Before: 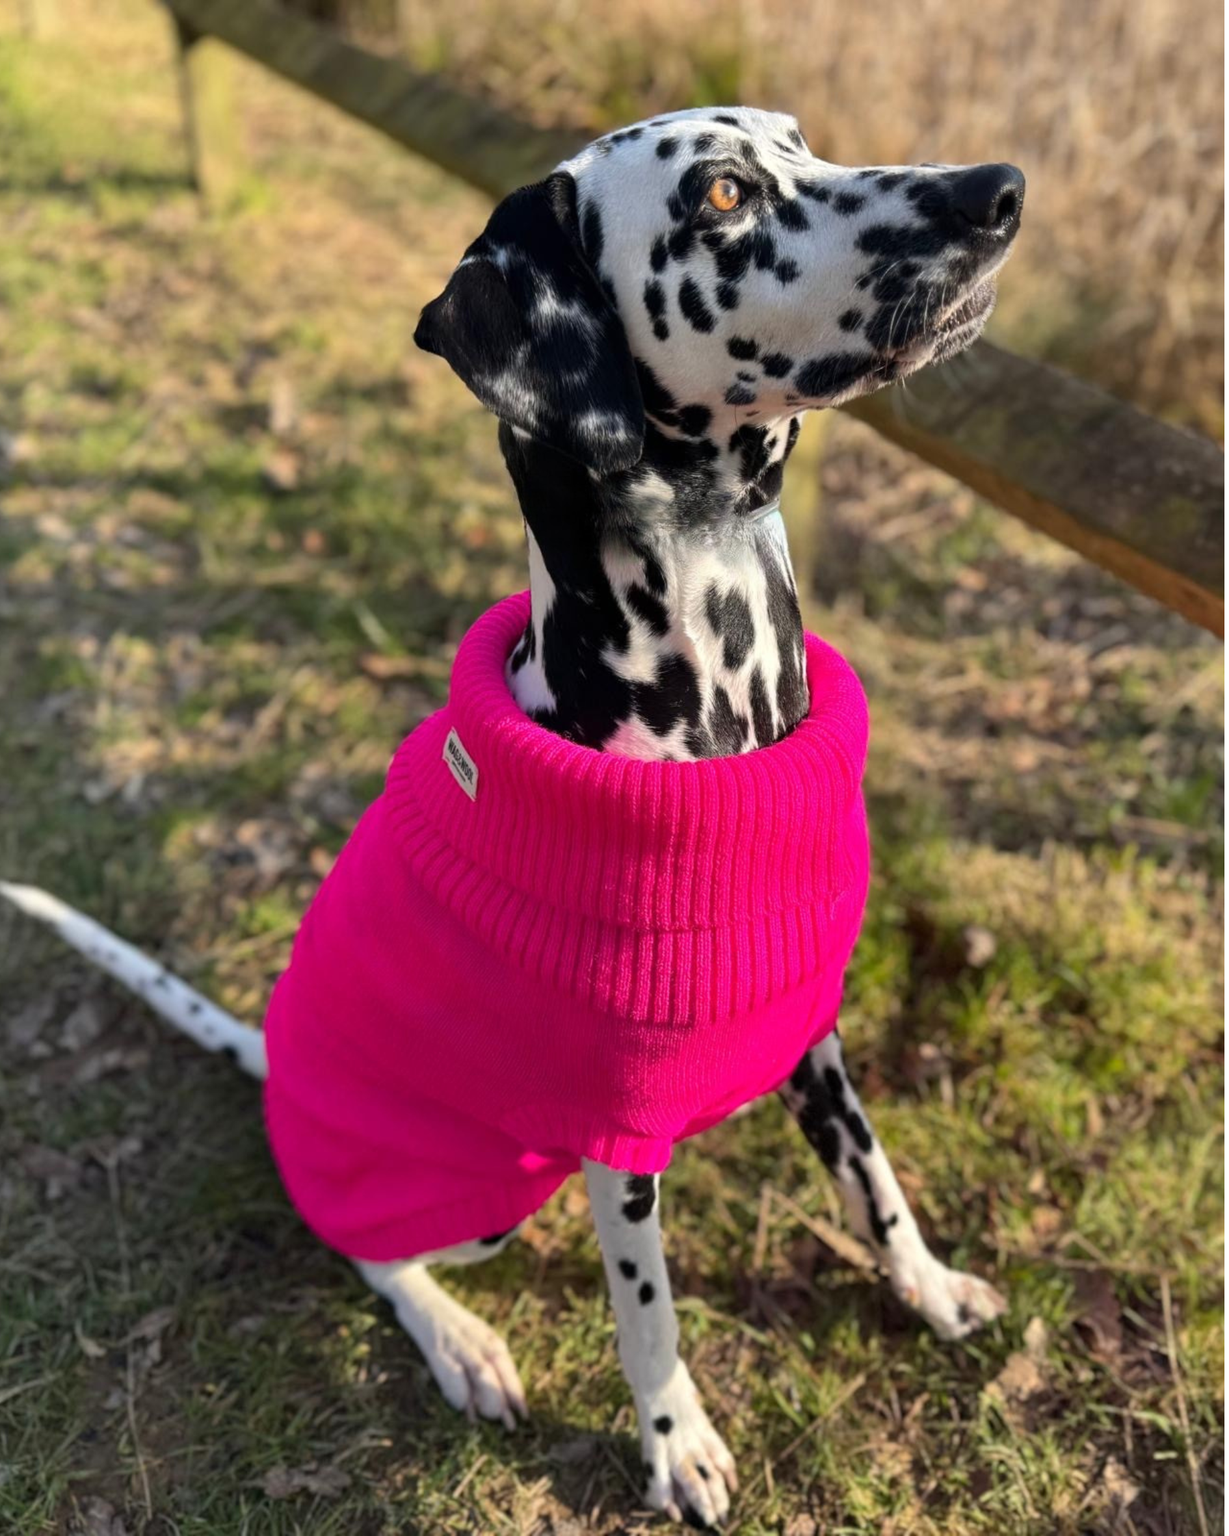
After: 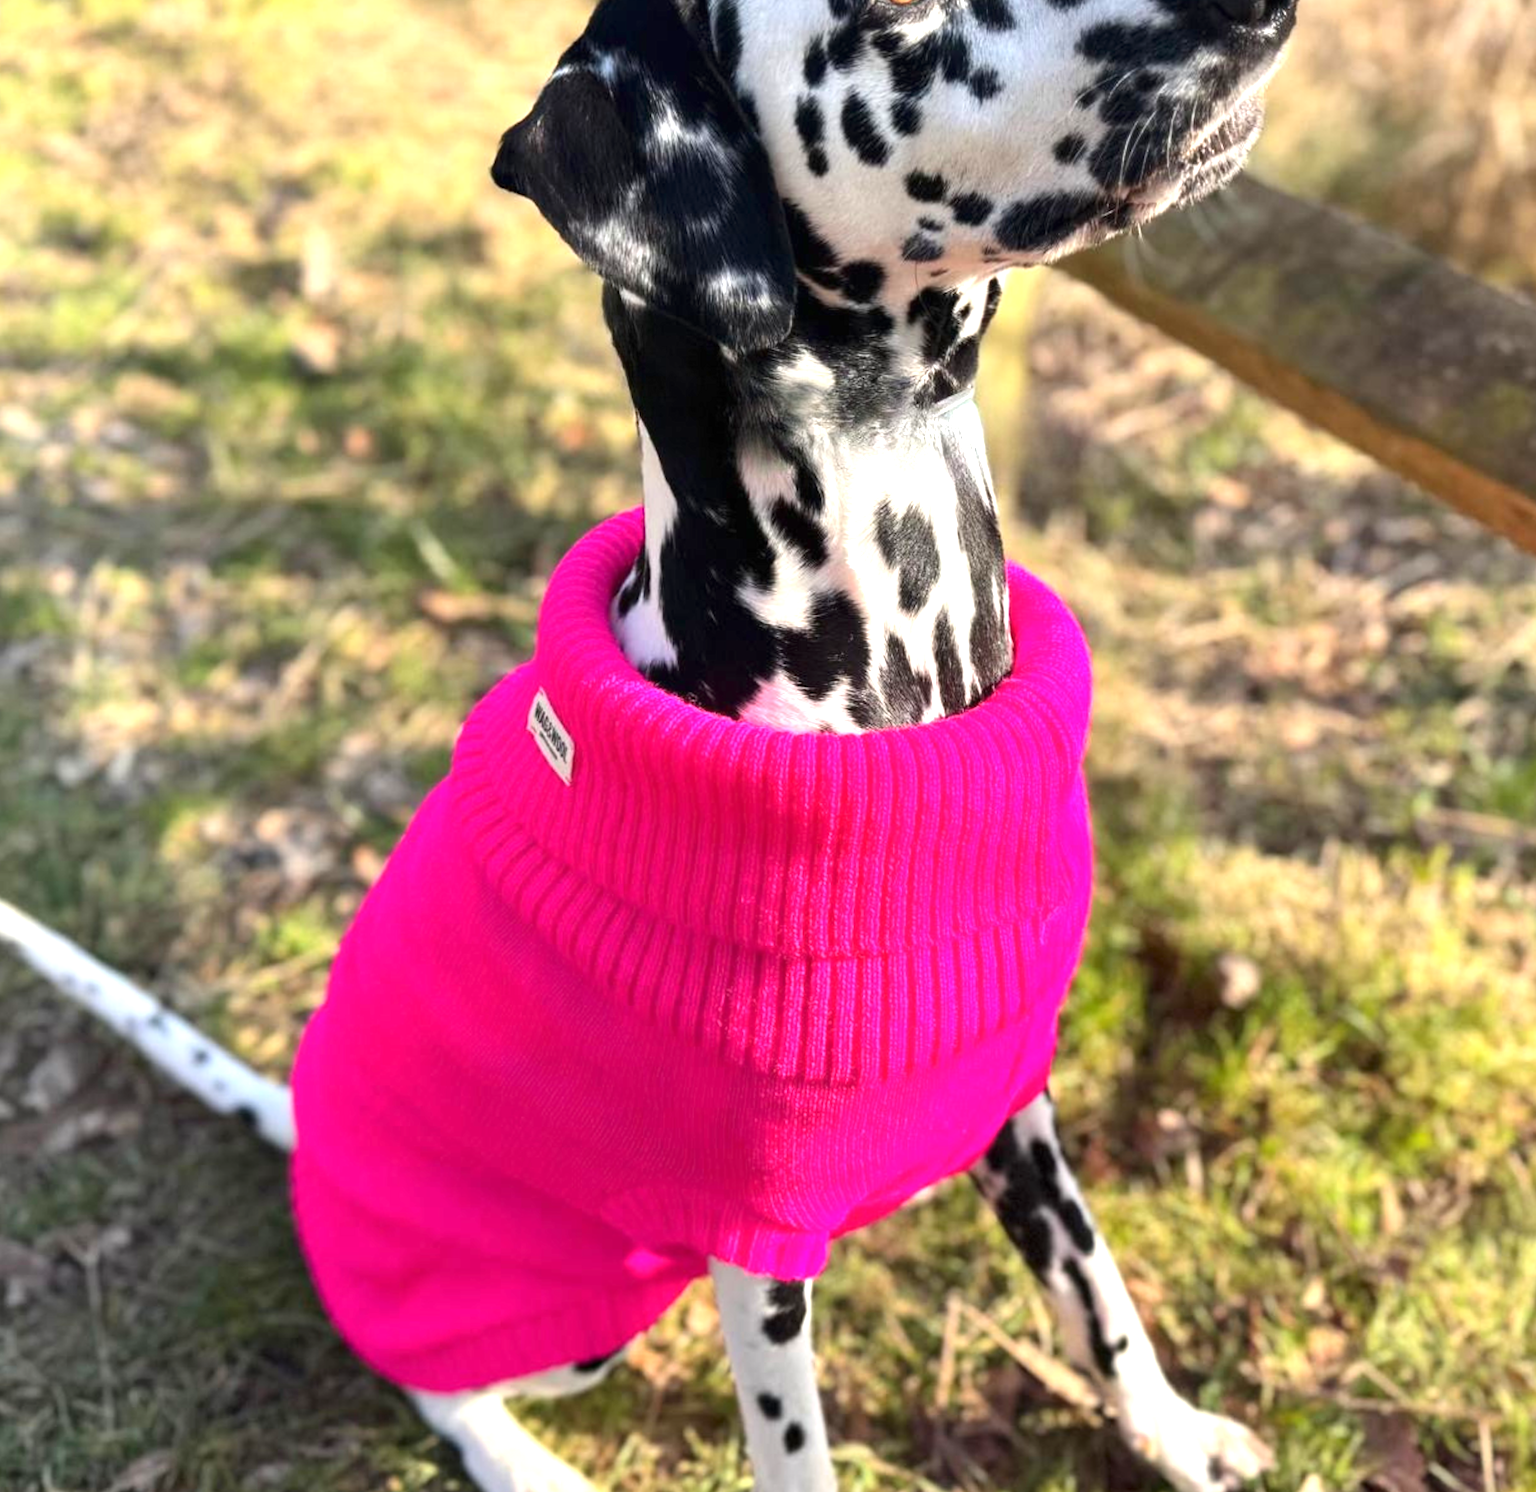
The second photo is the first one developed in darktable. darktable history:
exposure: black level correction 0, exposure 1.1 EV, compensate exposure bias true, compensate highlight preservation false
crop and rotate: left 2.991%, top 13.302%, right 1.981%, bottom 12.636%
rotate and perspective: rotation 0.192°, lens shift (horizontal) -0.015, crop left 0.005, crop right 0.996, crop top 0.006, crop bottom 0.99
contrast brightness saturation: contrast 0.07
